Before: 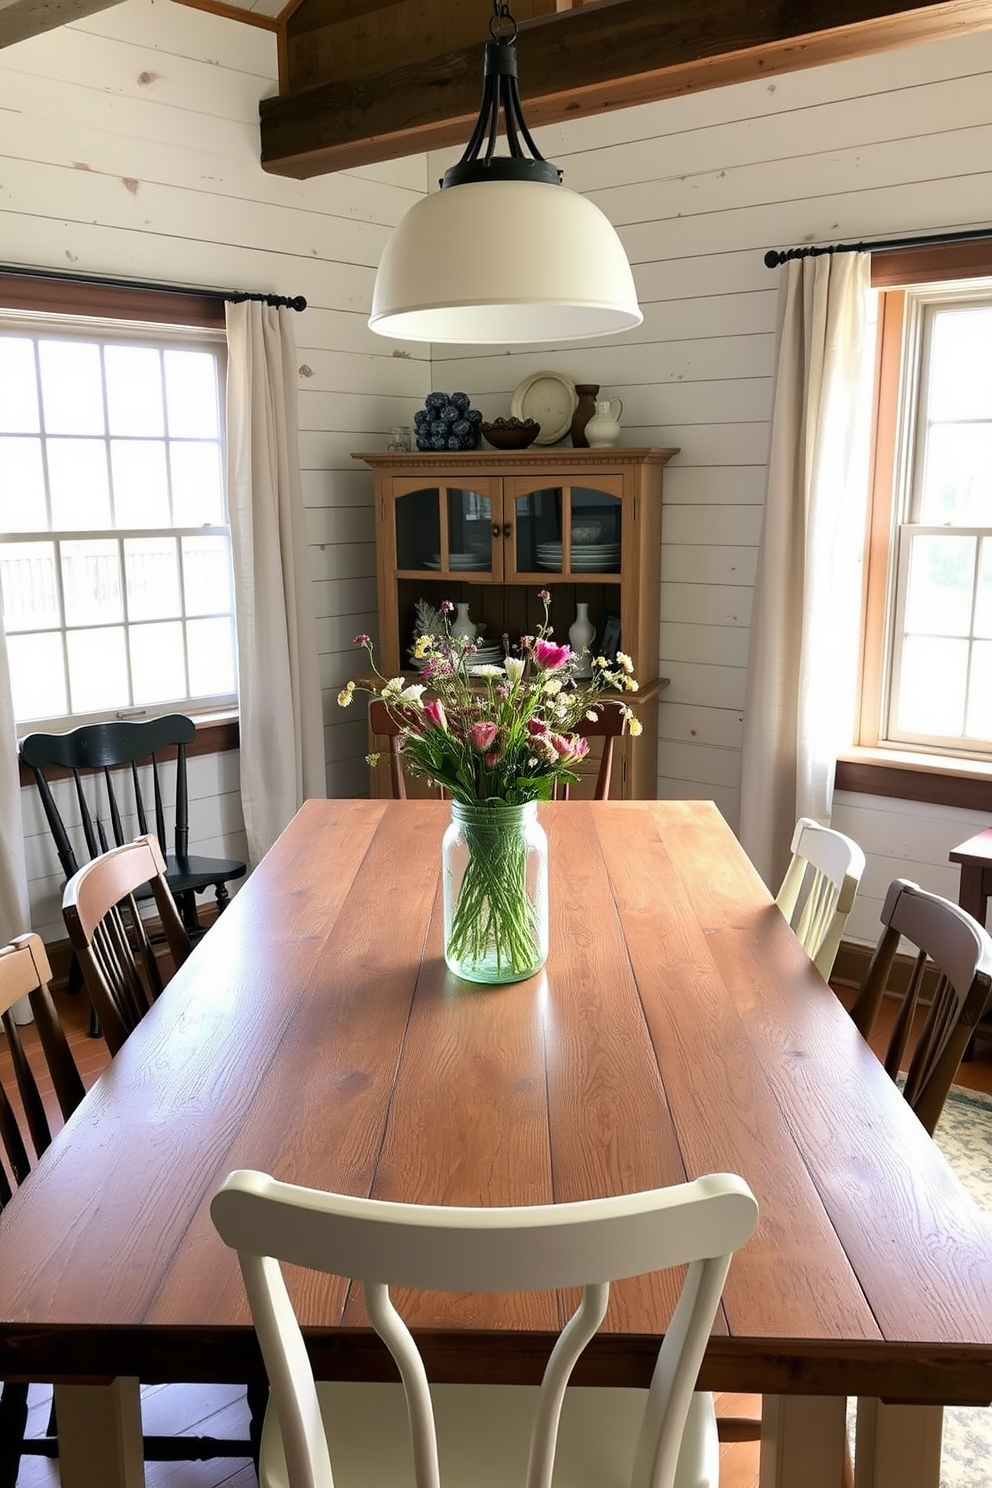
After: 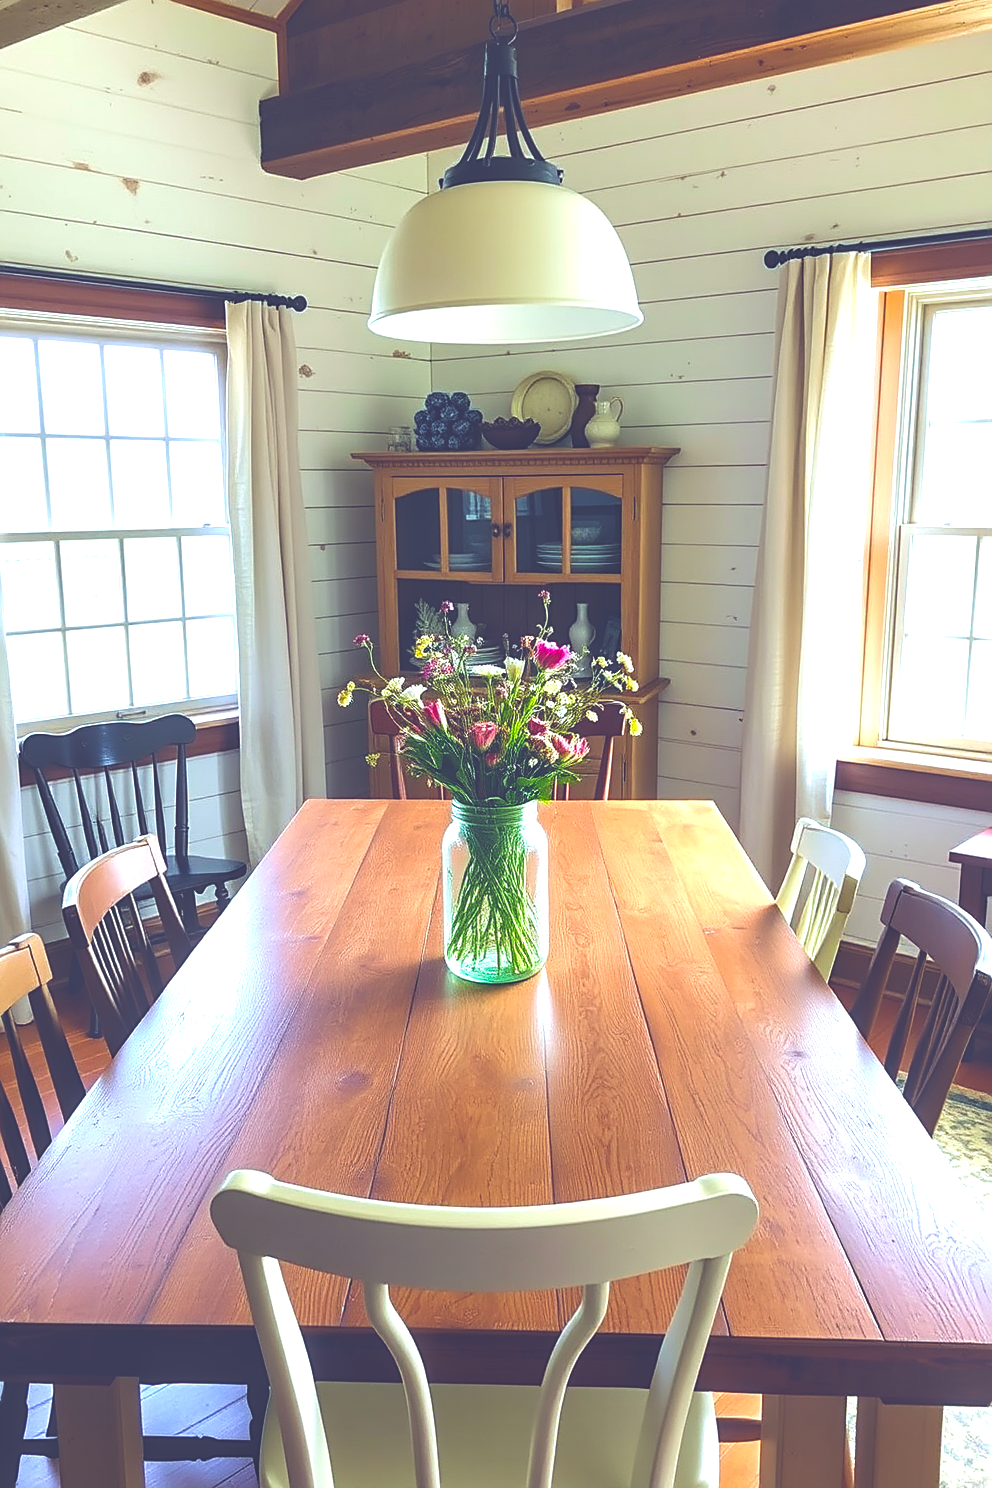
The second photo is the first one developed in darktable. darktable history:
sharpen: on, module defaults
velvia: on, module defaults
exposure: black level correction -0.064, exposure -0.05 EV, compensate highlight preservation false
color balance rgb: shadows lift › luminance -21.463%, shadows lift › chroma 9.233%, shadows lift › hue 283.5°, perceptual saturation grading › global saturation 29.394%, perceptual brilliance grading › global brilliance 11.804%, global vibrance 42.375%
color calibration: illuminant Planckian (black body), adaptation linear Bradford (ICC v4), x 0.36, y 0.366, temperature 4482.43 K
local contrast: detail 130%
